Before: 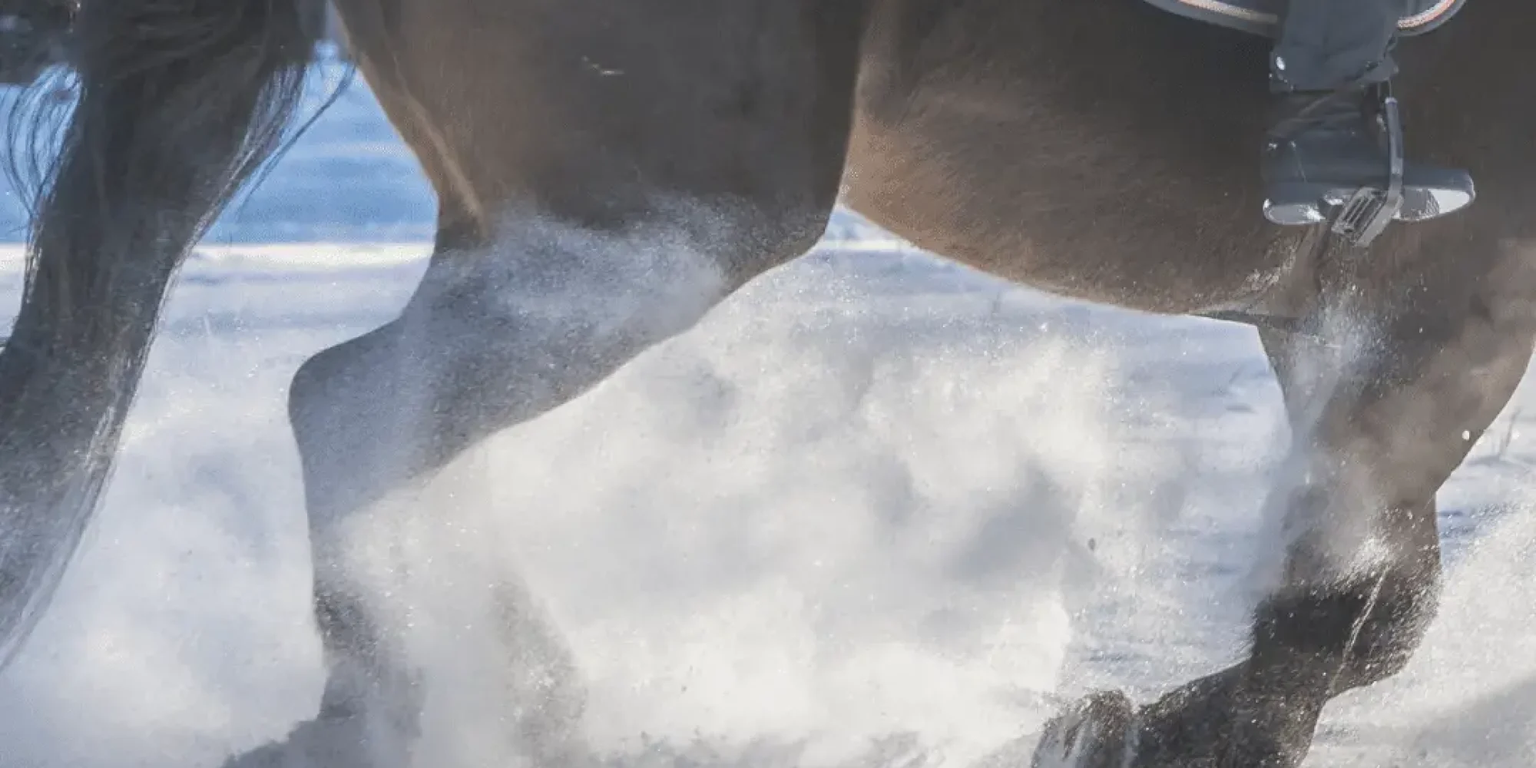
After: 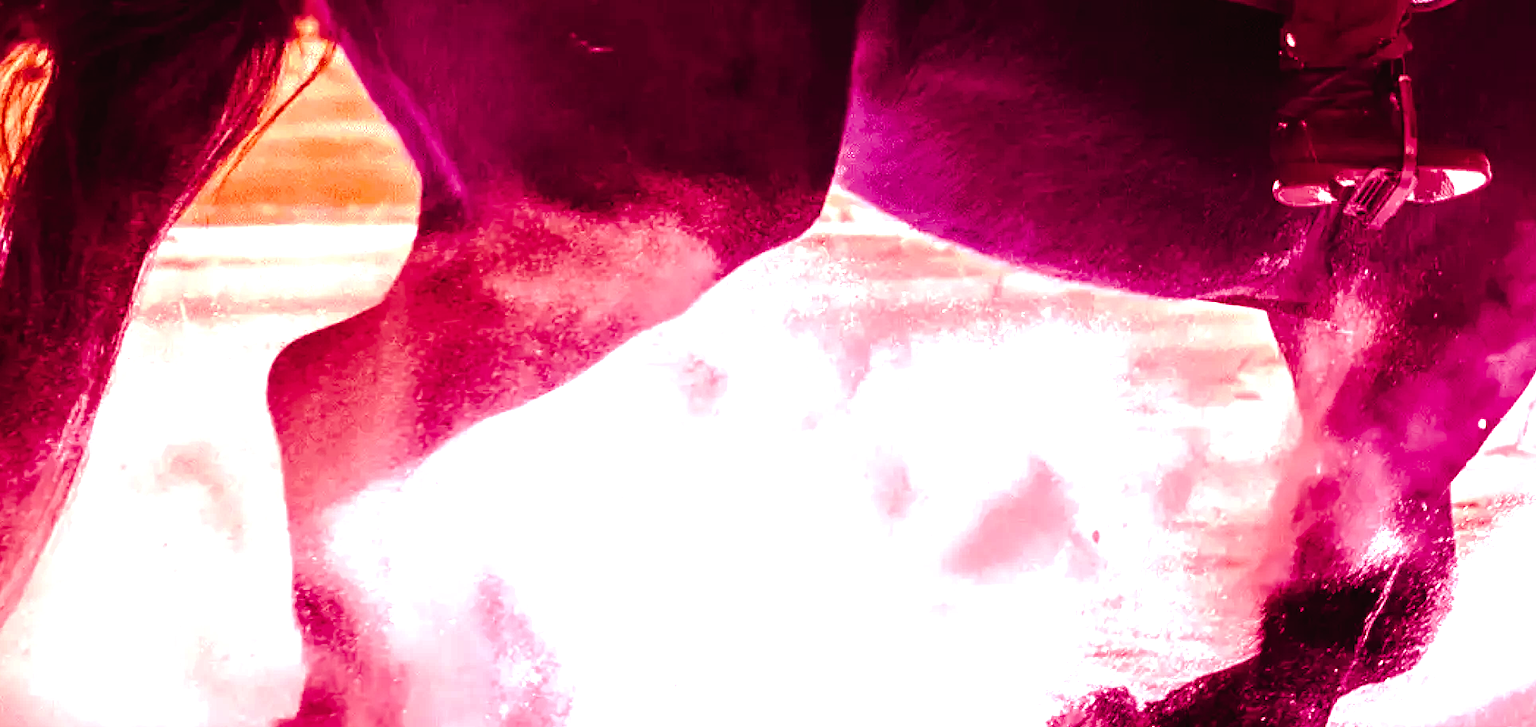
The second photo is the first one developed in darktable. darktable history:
crop: left 1.964%, top 3.251%, right 1.122%, bottom 4.933%
color balance rgb: shadows lift › luminance -18.76%, shadows lift › chroma 35.44%, power › luminance -3.76%, power › hue 142.17°, highlights gain › chroma 7.5%, highlights gain › hue 184.75°, global offset › luminance -0.52%, global offset › chroma 0.91%, global offset › hue 173.36°, shadows fall-off 300%, white fulcrum 2 EV, highlights fall-off 300%, linear chroma grading › shadows 17.19%, linear chroma grading › highlights 61.12%, linear chroma grading › global chroma 50%, hue shift -150.52°, perceptual brilliance grading › global brilliance 12%, mask middle-gray fulcrum 100%, contrast gray fulcrum 38.43%, contrast 35.15%, saturation formula JzAzBz (2021)
tone curve: curves: ch0 [(0, 0) (0.003, 0.012) (0.011, 0.014) (0.025, 0.019) (0.044, 0.028) (0.069, 0.039) (0.1, 0.056) (0.136, 0.093) (0.177, 0.147) (0.224, 0.214) (0.277, 0.29) (0.335, 0.381) (0.399, 0.476) (0.468, 0.557) (0.543, 0.635) (0.623, 0.697) (0.709, 0.764) (0.801, 0.831) (0.898, 0.917) (1, 1)], preserve colors none
color correction: highlights a* 3.12, highlights b* -1.55, shadows a* -0.101, shadows b* 2.52, saturation 0.98
white balance: emerald 1
exposure: black level correction -0.03, compensate highlight preservation false
tone equalizer: -8 EV -0.75 EV, -7 EV -0.7 EV, -6 EV -0.6 EV, -5 EV -0.4 EV, -3 EV 0.4 EV, -2 EV 0.6 EV, -1 EV 0.7 EV, +0 EV 0.75 EV, edges refinement/feathering 500, mask exposure compensation -1.57 EV, preserve details no
